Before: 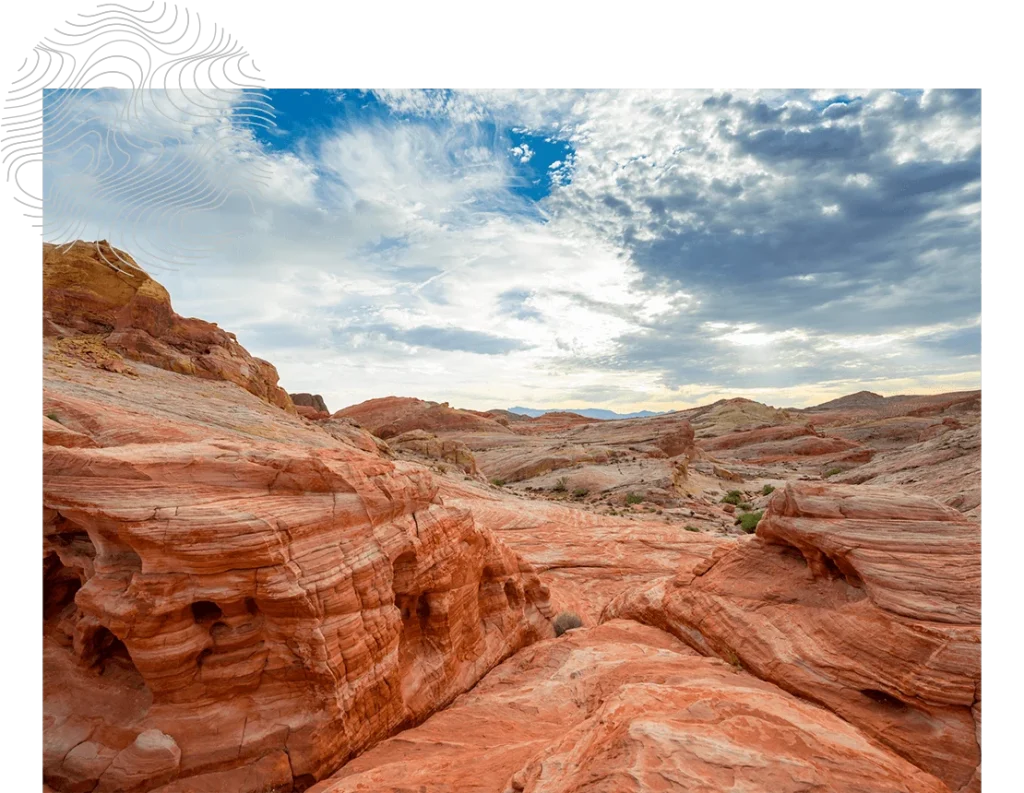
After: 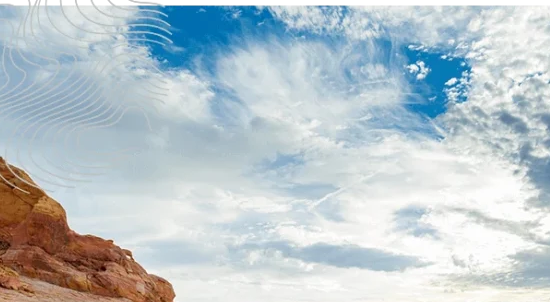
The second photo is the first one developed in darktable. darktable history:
crop: left 10.233%, top 10.475%, right 36.028%, bottom 51.368%
